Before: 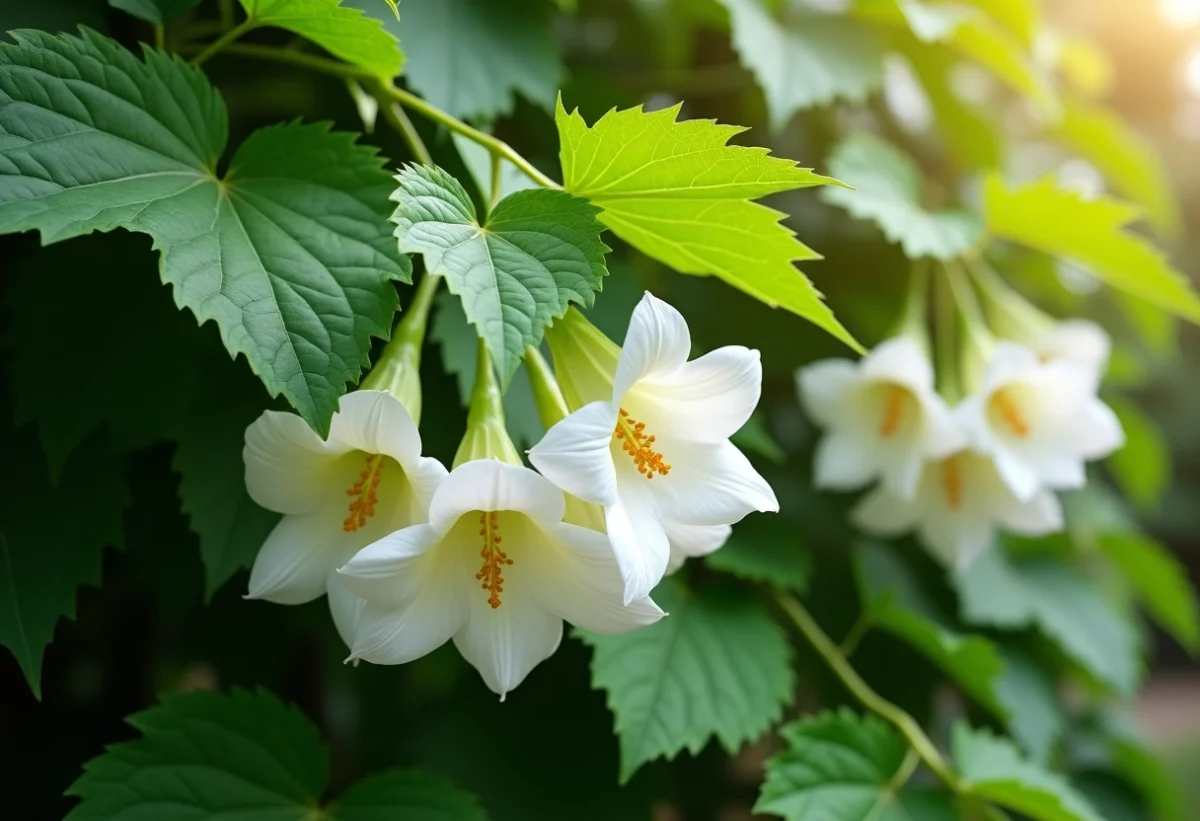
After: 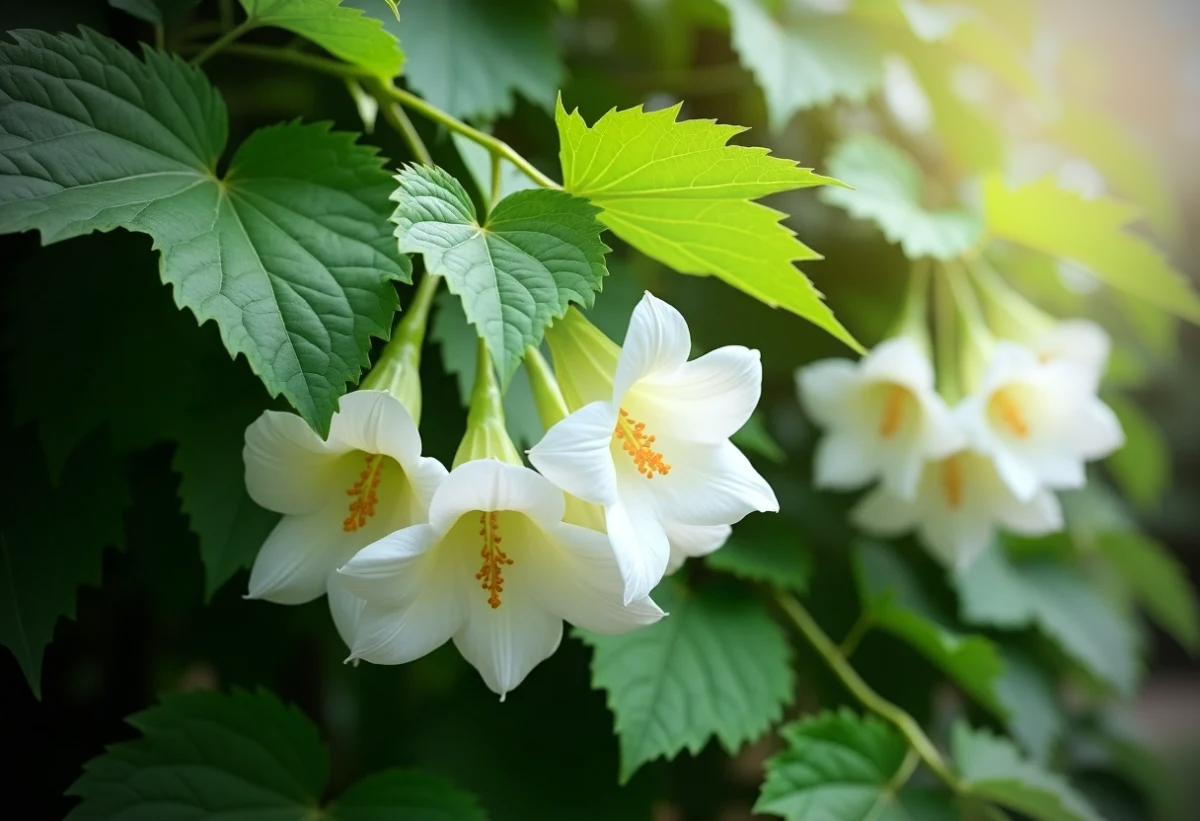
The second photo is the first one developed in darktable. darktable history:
shadows and highlights: shadows -21.3, highlights 100, soften with gaussian
white balance: red 0.978, blue 0.999
vignetting: fall-off start 75%, brightness -0.692, width/height ratio 1.084
color correction: highlights a* -0.137, highlights b* 0.137
